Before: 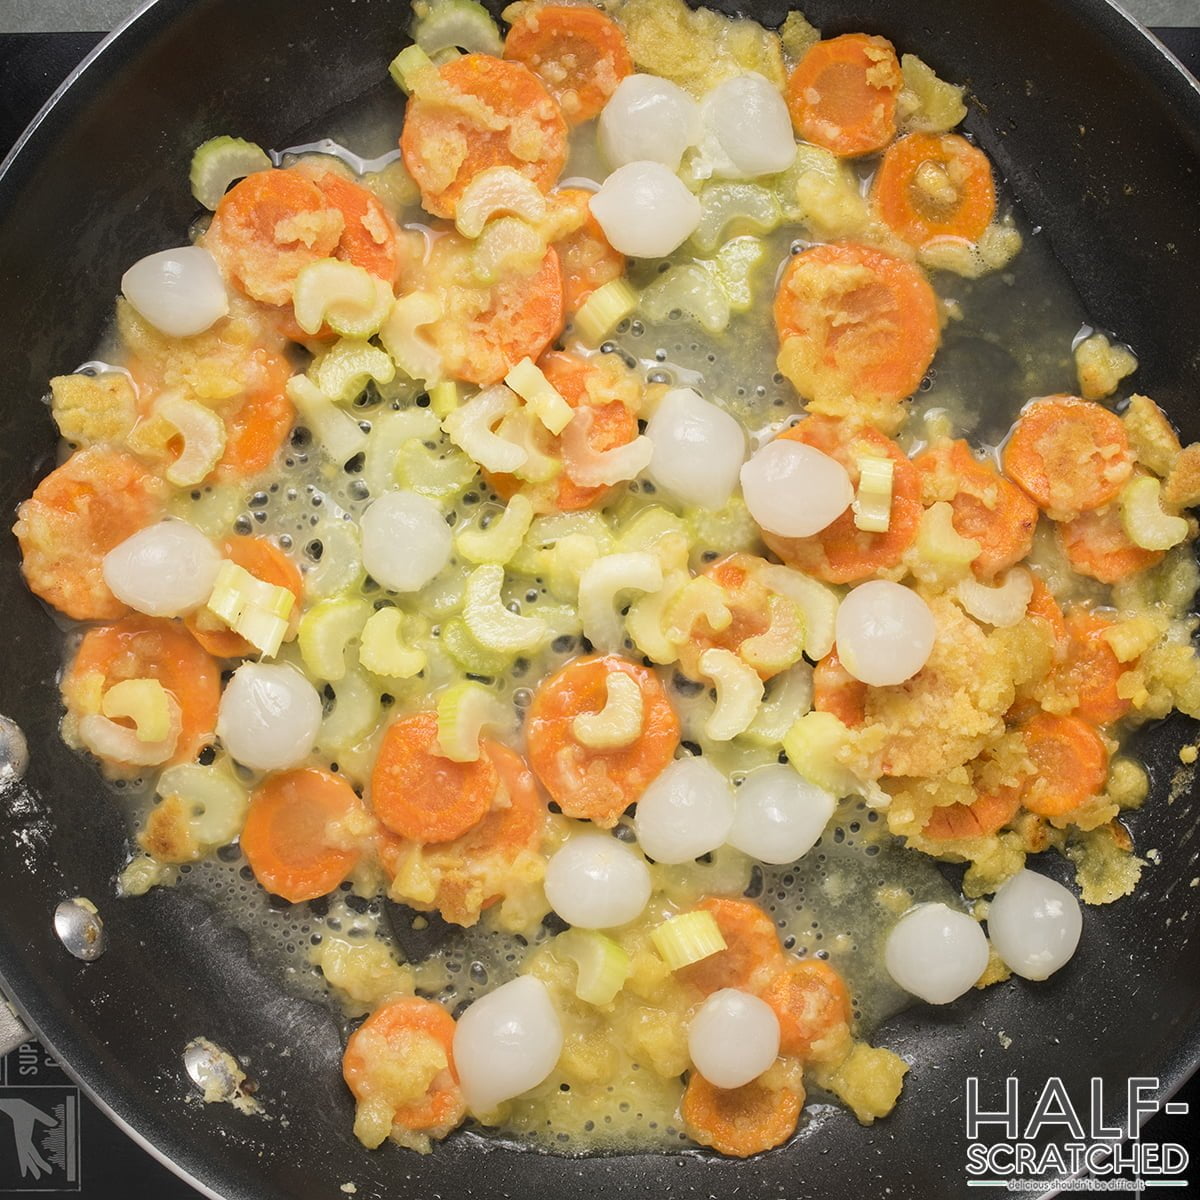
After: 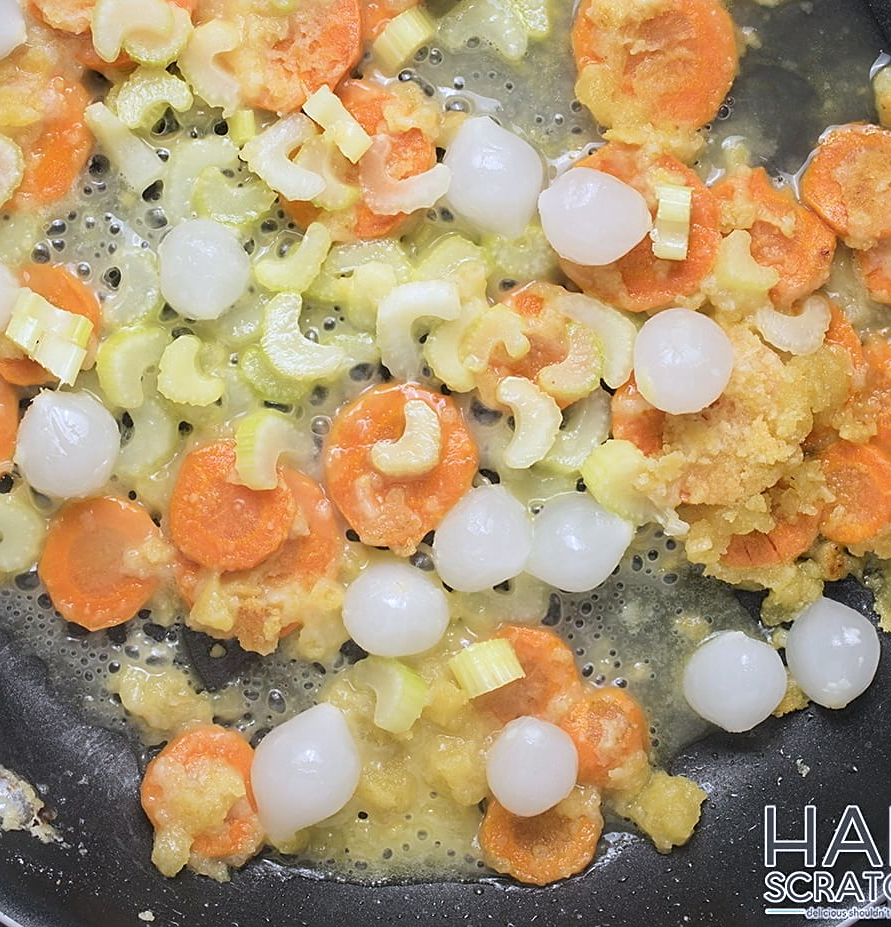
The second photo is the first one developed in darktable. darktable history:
sharpen: on, module defaults
crop: left 16.858%, top 22.703%, right 8.881%
color calibration: illuminant as shot in camera, x 0.37, y 0.382, temperature 4317.63 K
